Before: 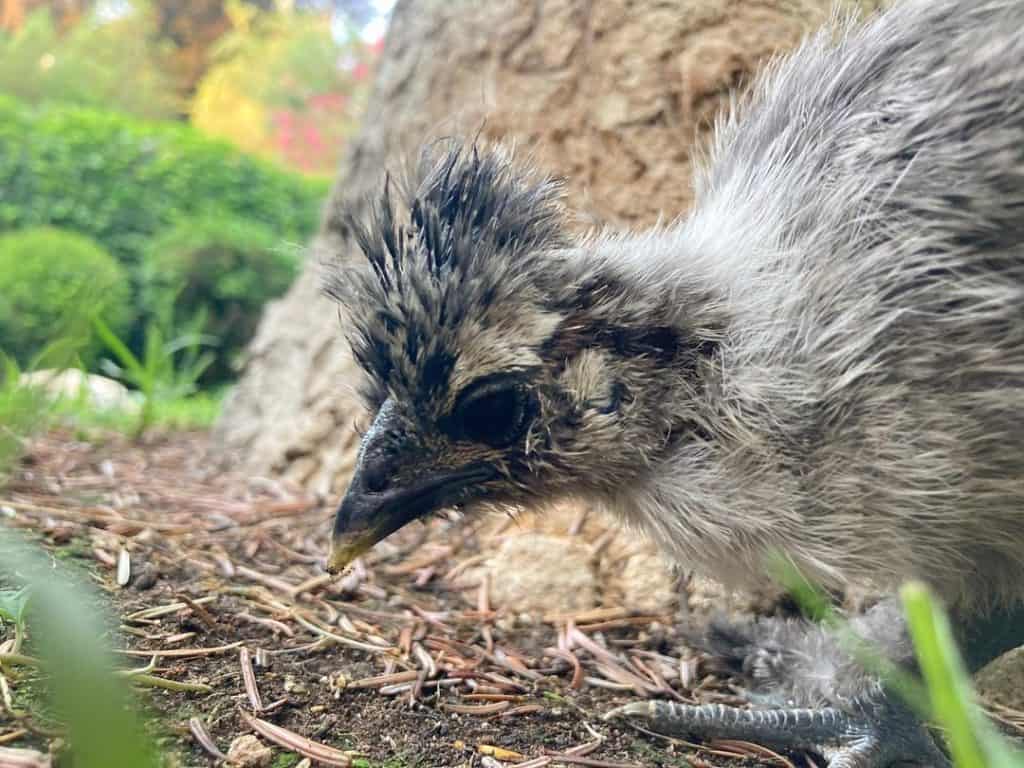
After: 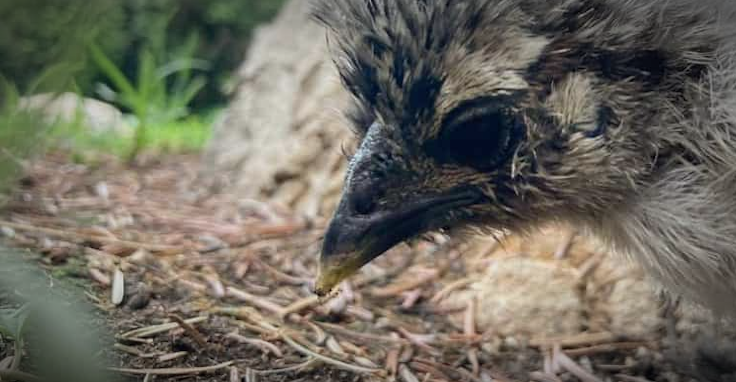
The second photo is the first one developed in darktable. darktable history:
rotate and perspective: lens shift (horizontal) -0.055, automatic cropping off
vignetting: fall-off start 67.5%, fall-off radius 67.23%, brightness -0.813, automatic ratio true
exposure: exposure -0.293 EV, compensate highlight preservation false
crop: top 36.498%, right 27.964%, bottom 14.995%
